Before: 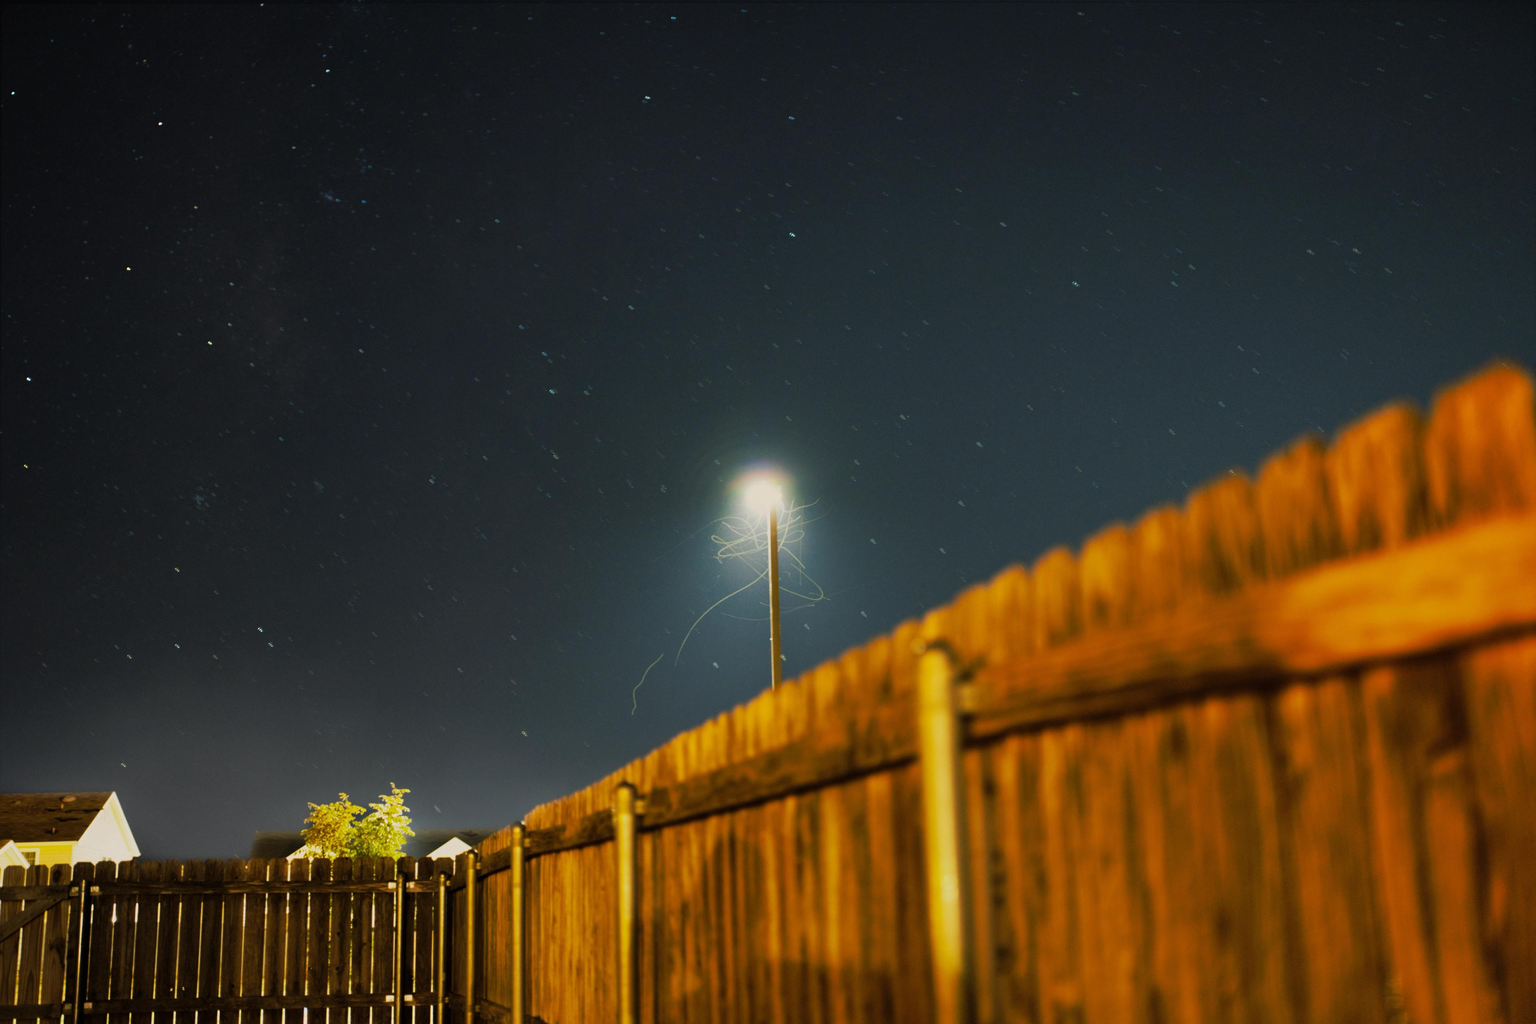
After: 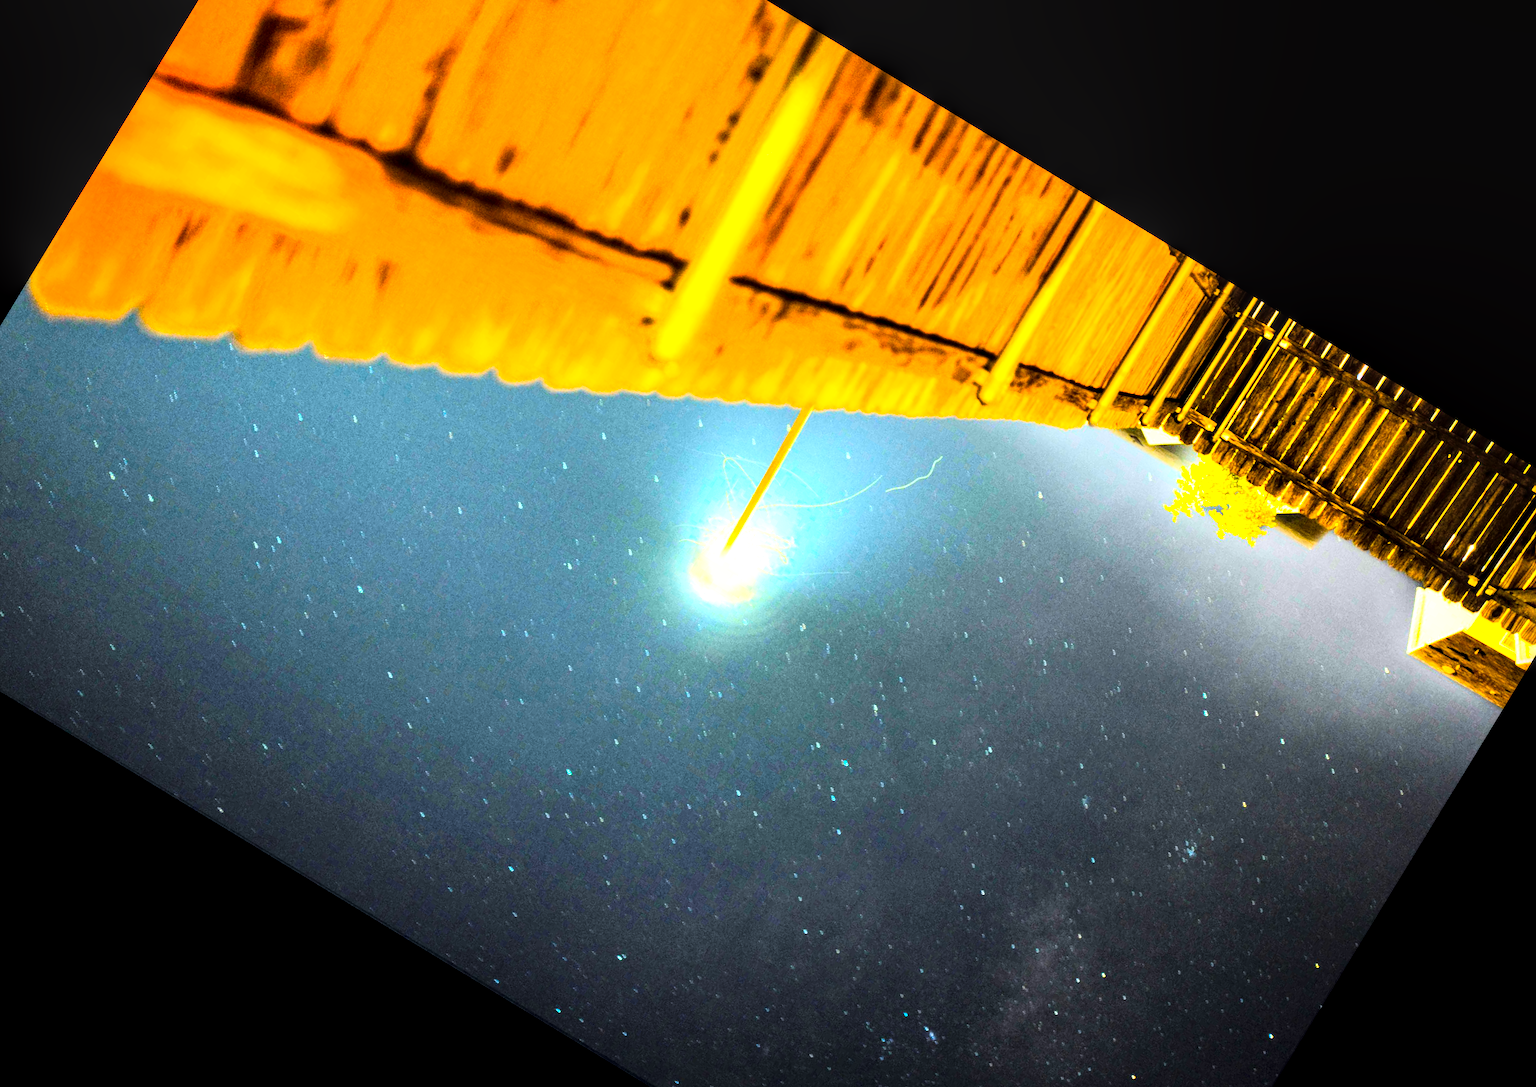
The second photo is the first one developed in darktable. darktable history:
crop and rotate: angle 148.68°, left 9.111%, top 15.603%, right 4.588%, bottom 17.041%
local contrast: detail 144%
rgb curve: curves: ch0 [(0, 0) (0.21, 0.15) (0.24, 0.21) (0.5, 0.75) (0.75, 0.96) (0.89, 0.99) (1, 1)]; ch1 [(0, 0.02) (0.21, 0.13) (0.25, 0.2) (0.5, 0.67) (0.75, 0.9) (0.89, 0.97) (1, 1)]; ch2 [(0, 0.02) (0.21, 0.13) (0.25, 0.2) (0.5, 0.67) (0.75, 0.9) (0.89, 0.97) (1, 1)], compensate middle gray true
exposure: black level correction 0, exposure 1.9 EV, compensate highlight preservation false
color balance: lift [1, 1.001, 0.999, 1.001], gamma [1, 1.004, 1.007, 0.993], gain [1, 0.991, 0.987, 1.013], contrast 10%, output saturation 120%
color balance rgb: perceptual saturation grading › global saturation 20%, global vibrance 20%
